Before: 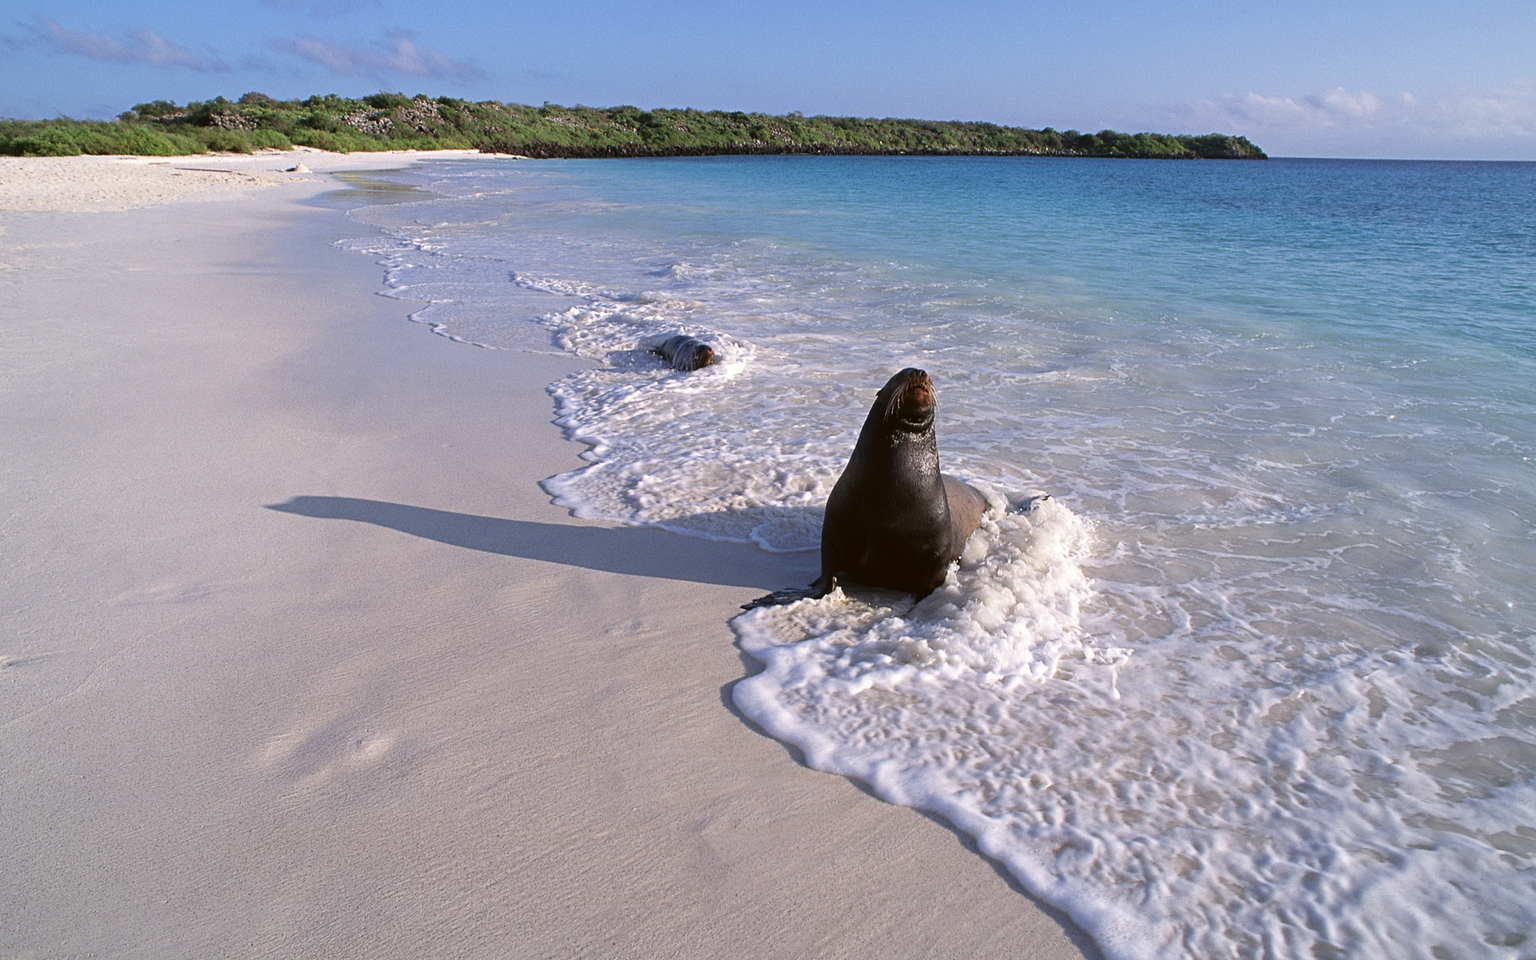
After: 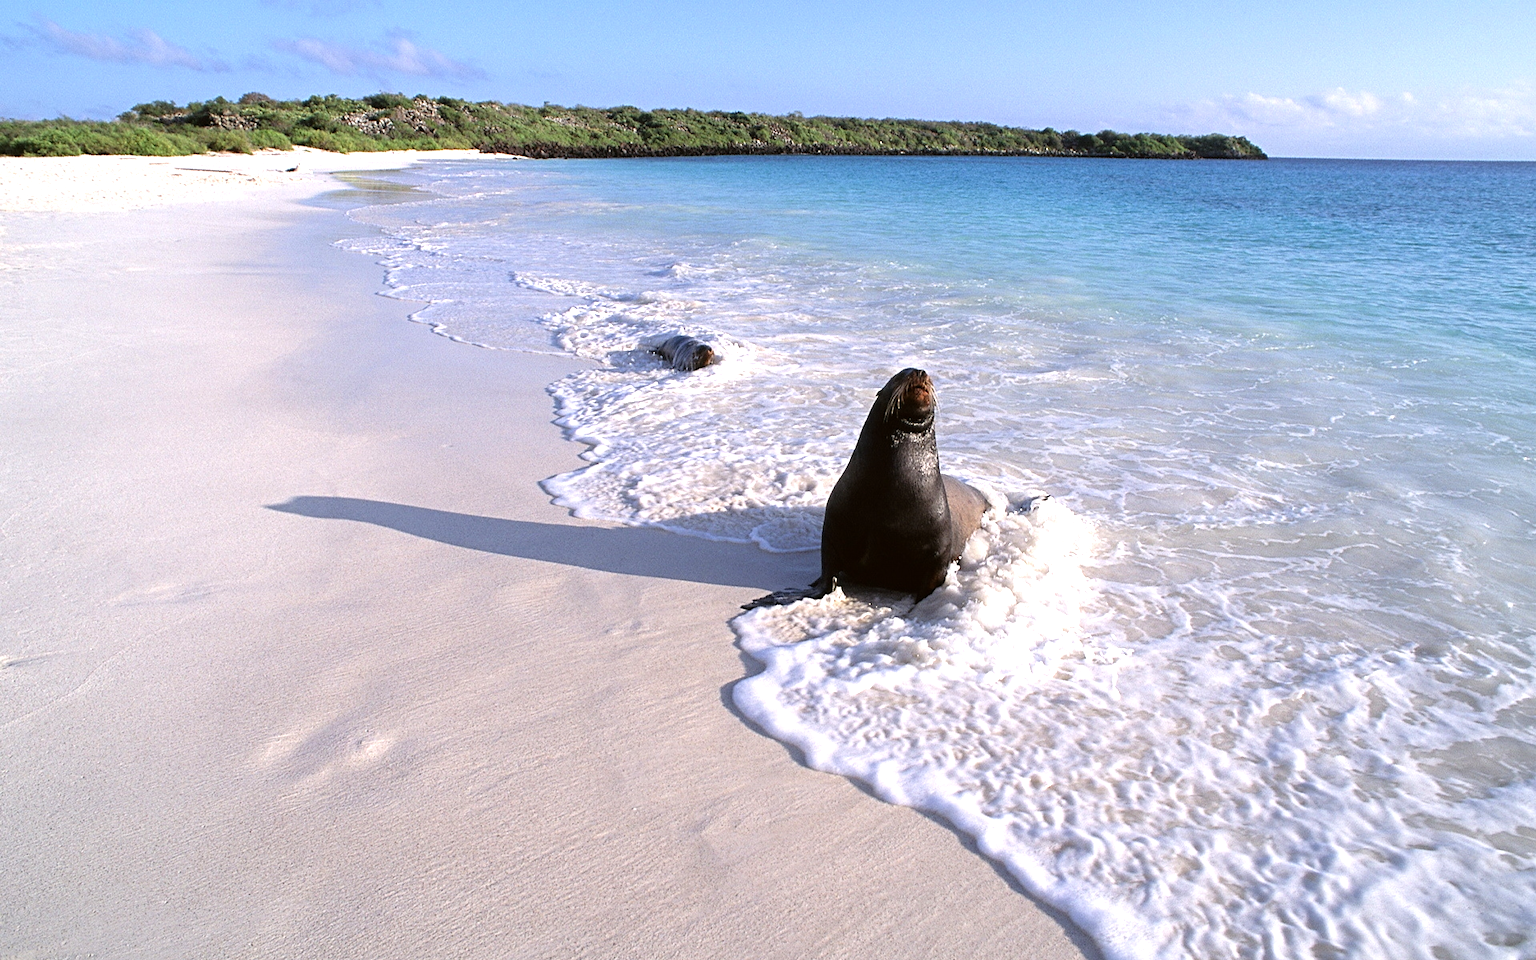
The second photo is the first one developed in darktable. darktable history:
tone equalizer: -8 EV -0.741 EV, -7 EV -0.732 EV, -6 EV -0.622 EV, -5 EV -0.368 EV, -3 EV 0.4 EV, -2 EV 0.6 EV, -1 EV 0.699 EV, +0 EV 0.761 EV
